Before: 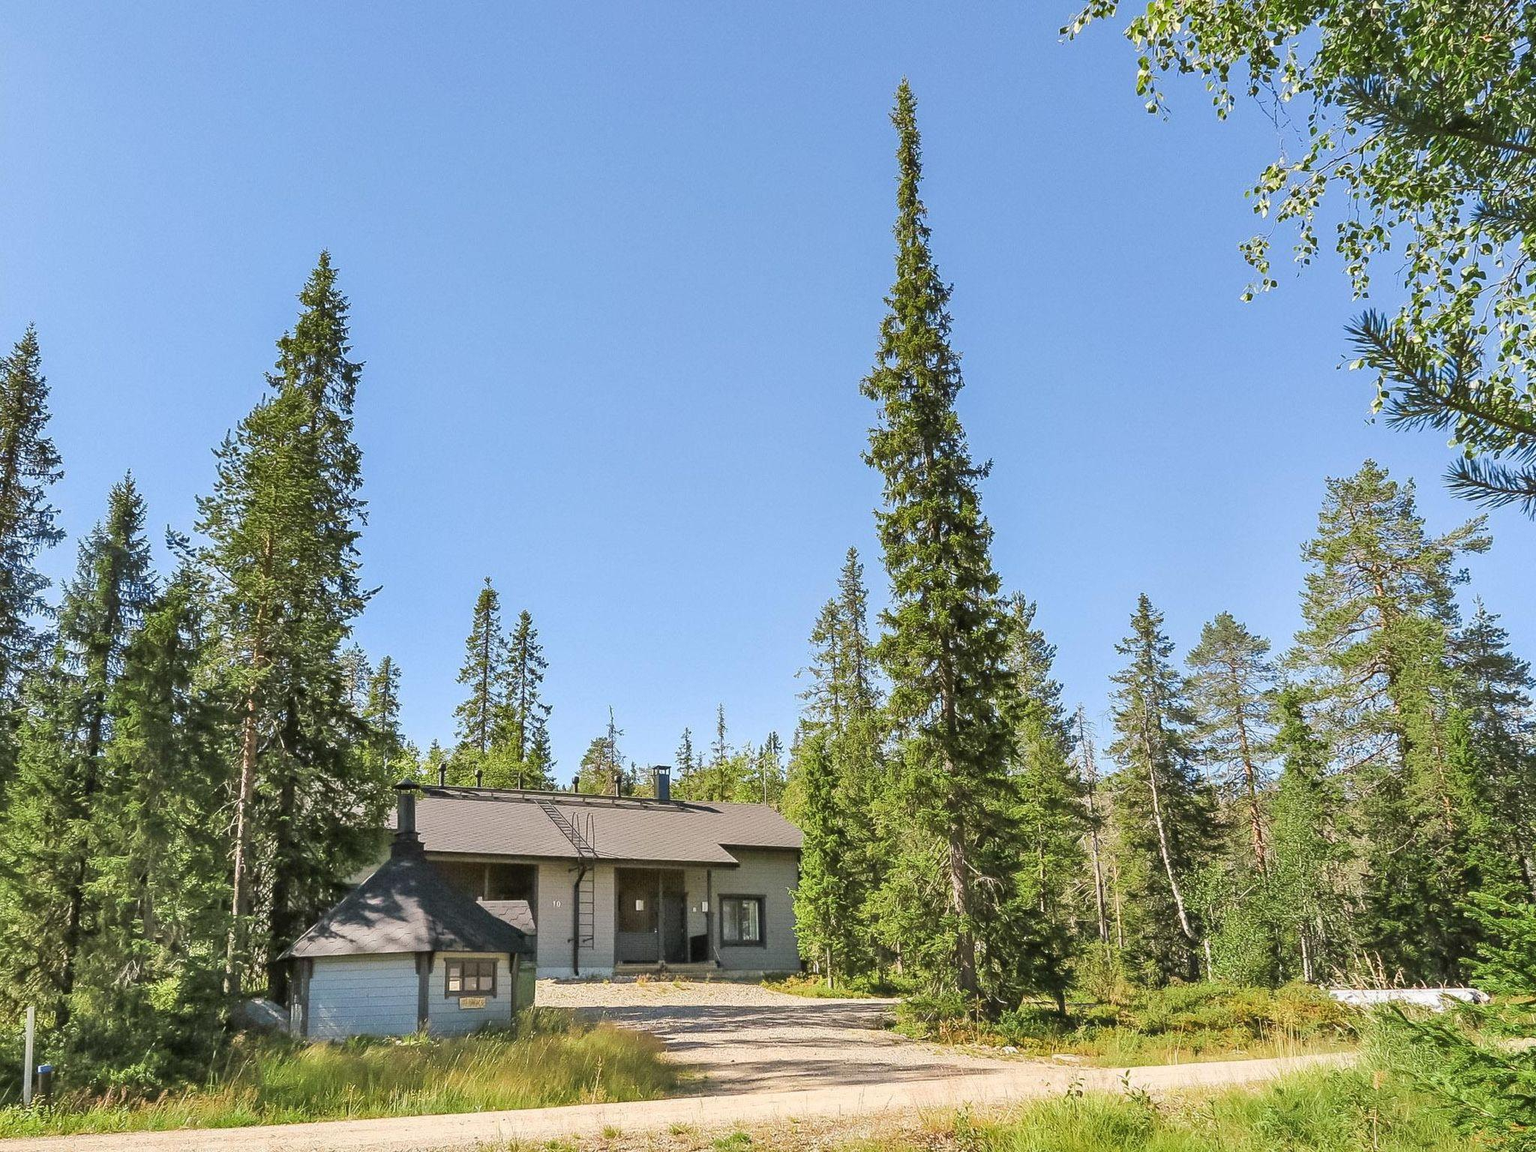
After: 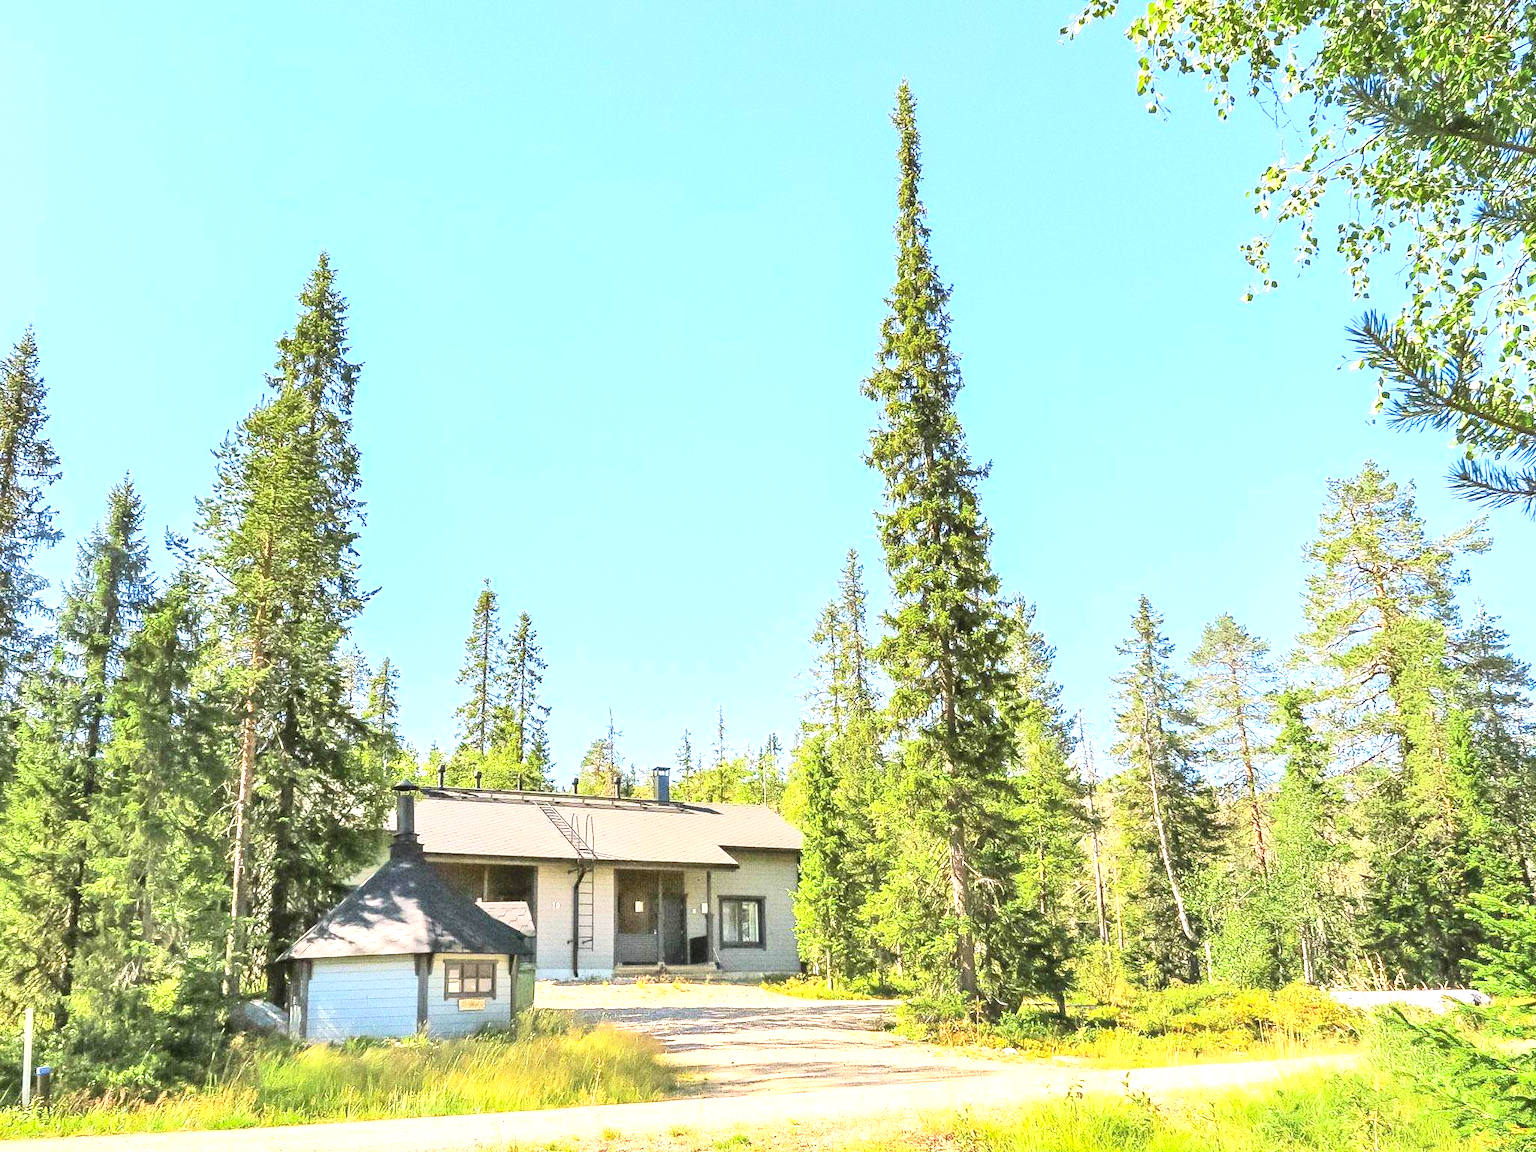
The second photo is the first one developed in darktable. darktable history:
contrast brightness saturation: contrast 0.2, brightness 0.16, saturation 0.22
crop and rotate: left 0.126%
exposure: exposure 1.16 EV, compensate exposure bias true, compensate highlight preservation false
